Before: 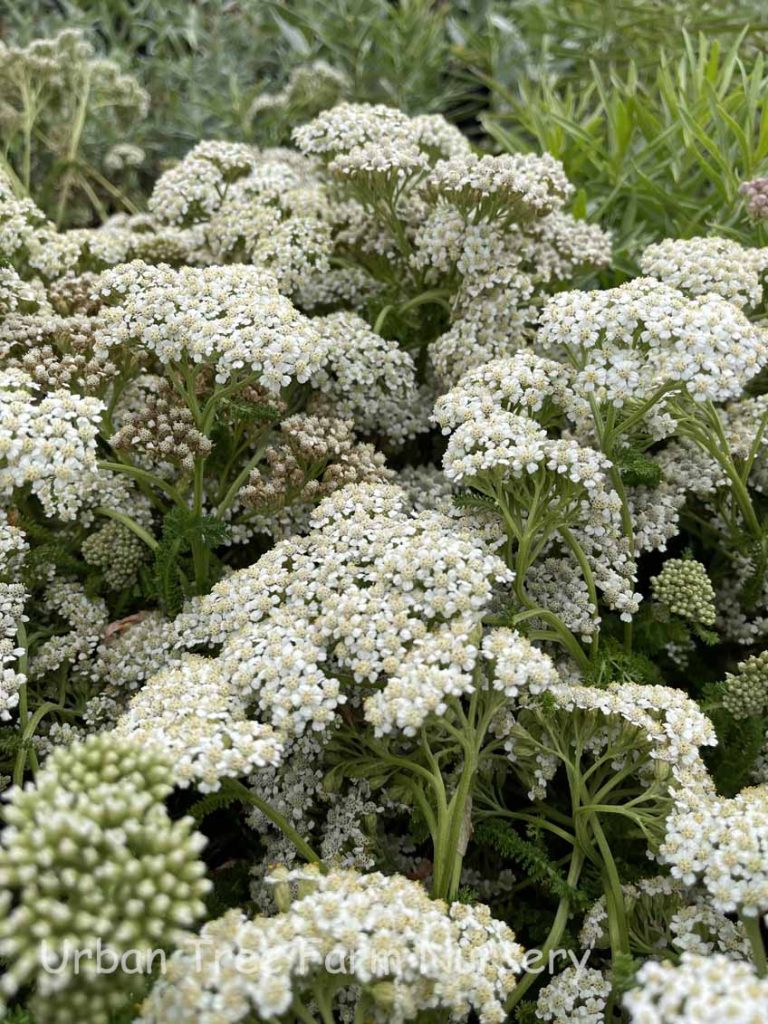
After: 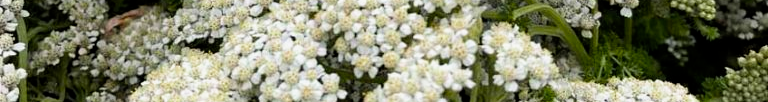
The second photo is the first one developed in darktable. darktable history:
crop and rotate: top 59.084%, bottom 30.916%
filmic rgb: black relative exposure -12 EV, white relative exposure 2.8 EV, threshold 3 EV, target black luminance 0%, hardness 8.06, latitude 70.41%, contrast 1.14, highlights saturation mix 10%, shadows ↔ highlights balance -0.388%, color science v4 (2020), iterations of high-quality reconstruction 10, contrast in shadows soft, contrast in highlights soft, enable highlight reconstruction true
